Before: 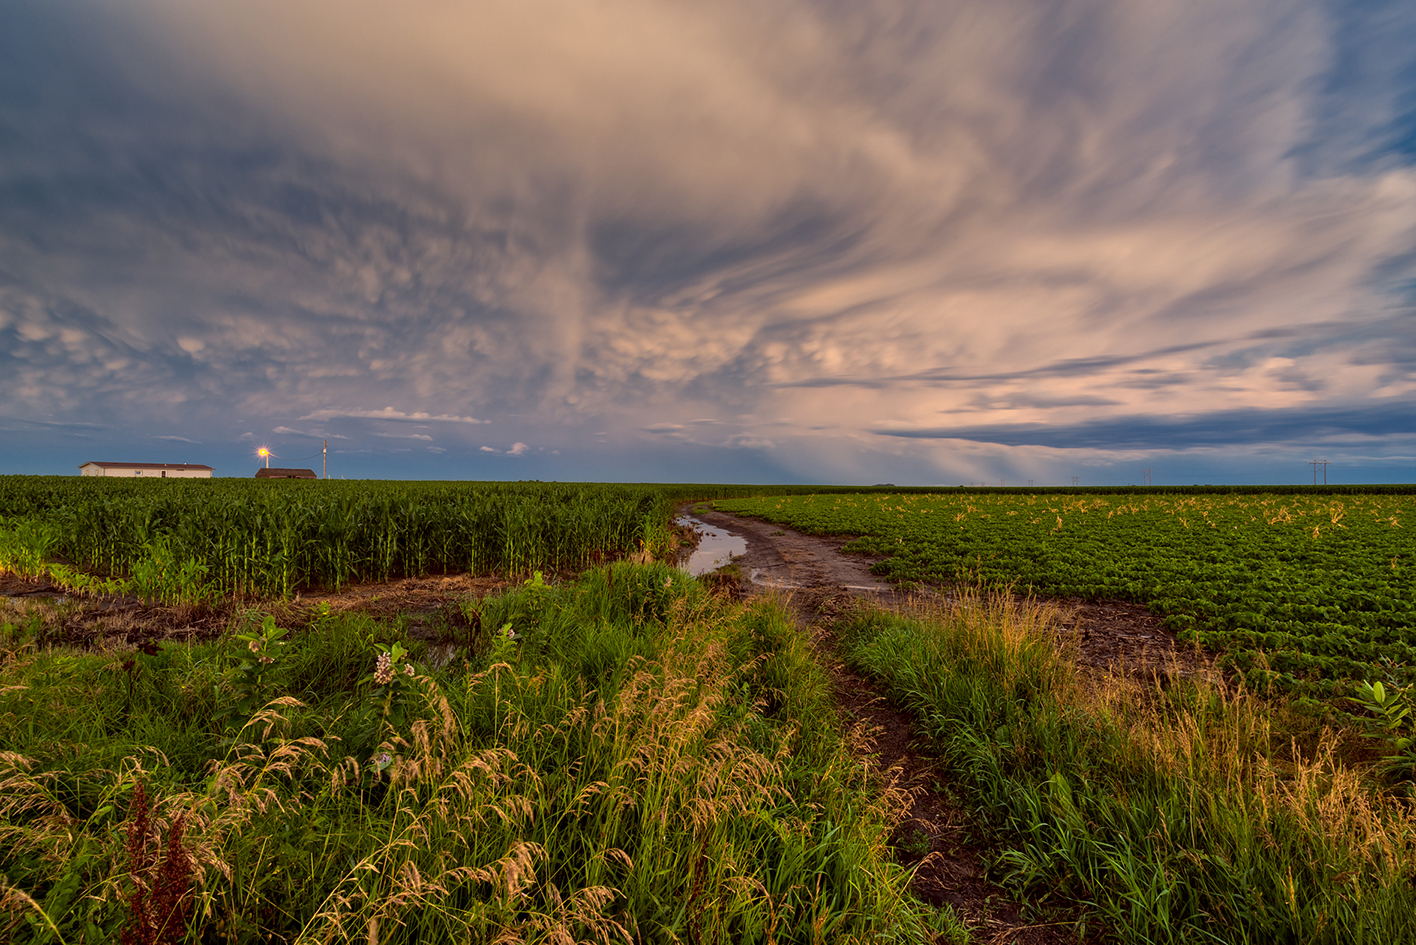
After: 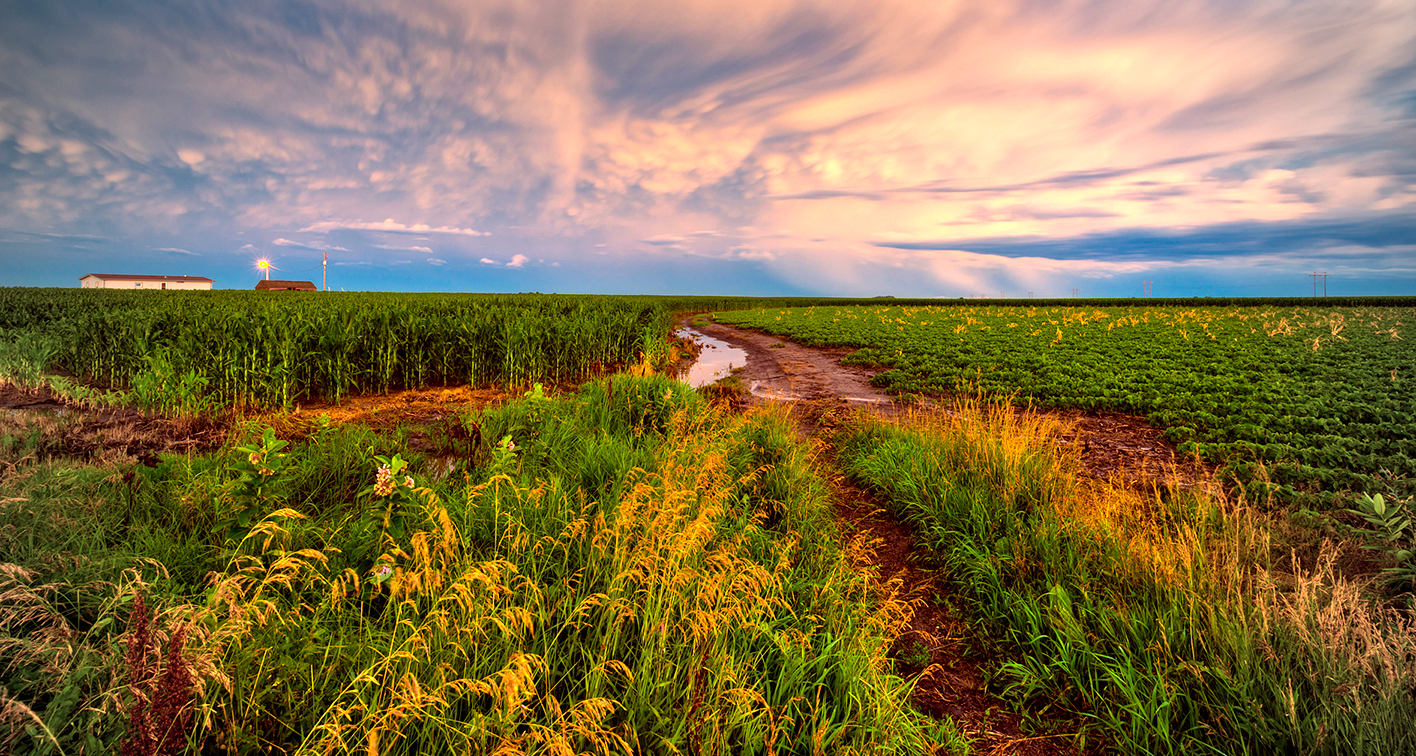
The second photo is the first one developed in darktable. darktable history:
color balance rgb: perceptual saturation grading › global saturation 20%, global vibrance 20%
crop and rotate: top 19.998%
vignetting: fall-off start 97%, fall-off radius 100%, width/height ratio 0.609, unbound false
exposure: black level correction 0, exposure 0.7 EV, compensate exposure bias true, compensate highlight preservation false
